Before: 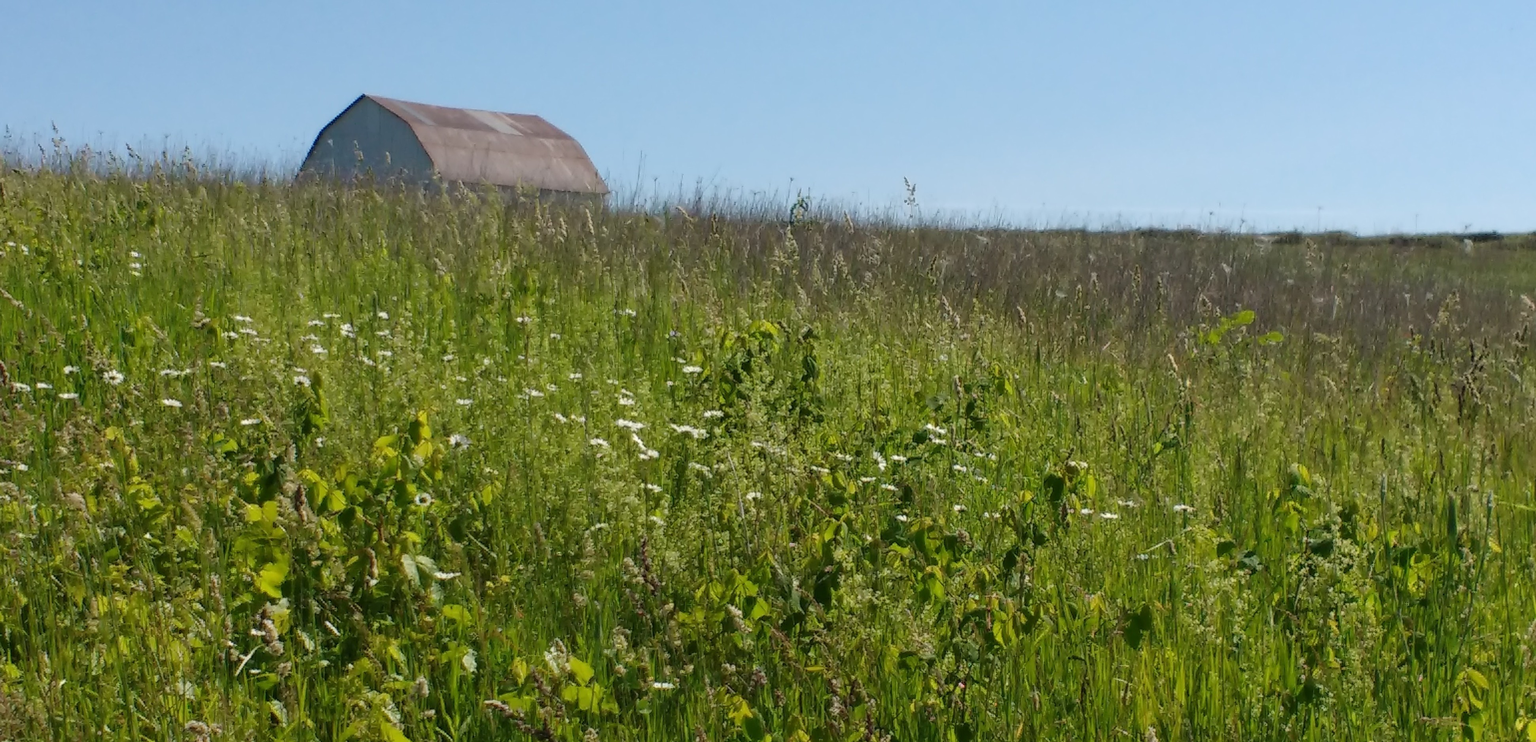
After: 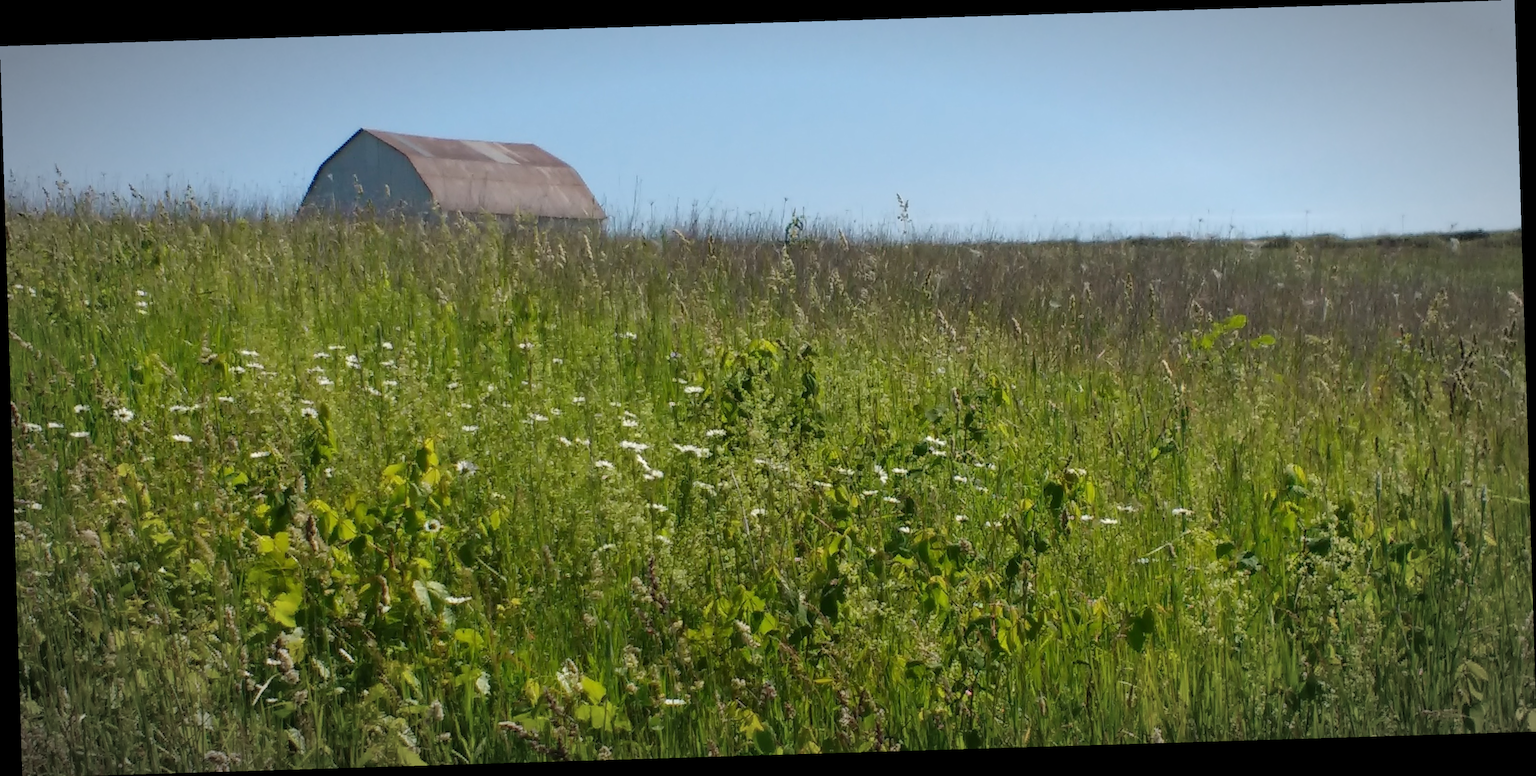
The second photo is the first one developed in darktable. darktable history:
rotate and perspective: rotation -1.75°, automatic cropping off
vignetting: automatic ratio true
rgb curve: mode RGB, independent channels
